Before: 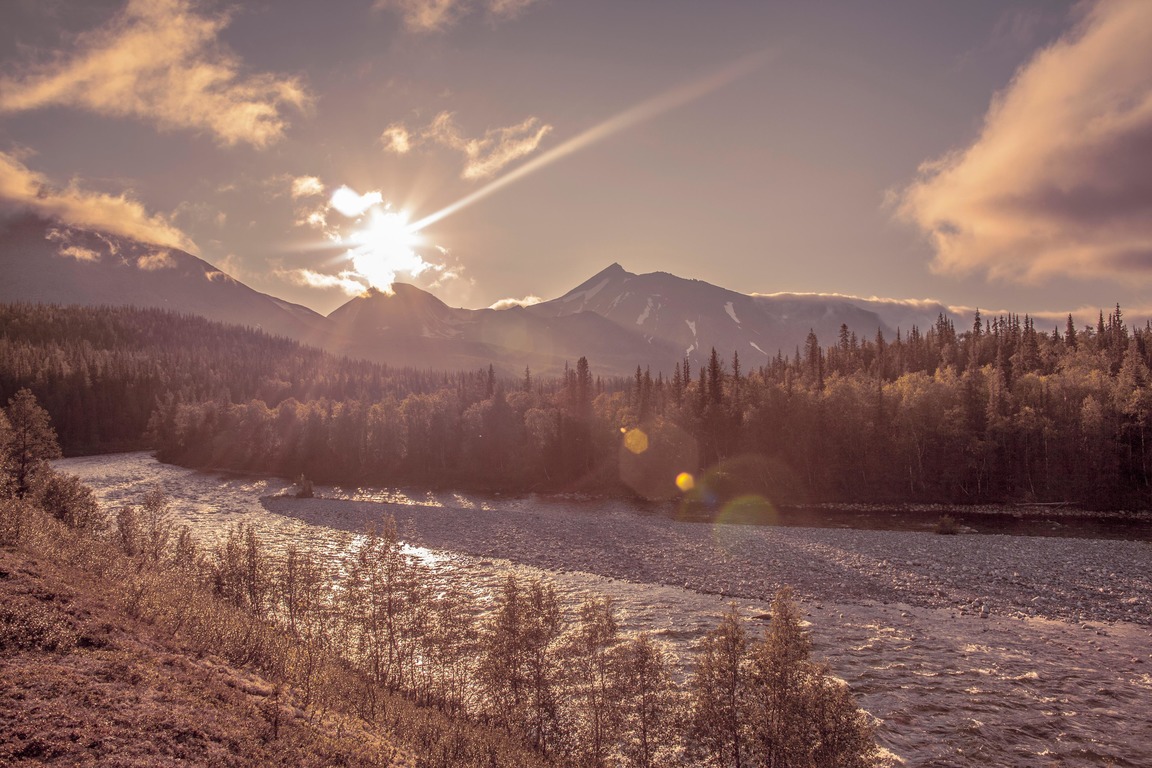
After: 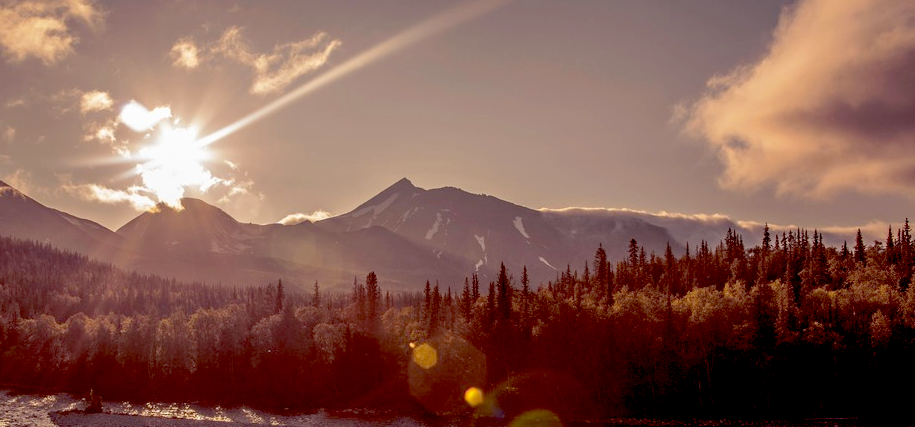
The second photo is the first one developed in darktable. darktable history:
crop: left 18.38%, top 11.092%, right 2.134%, bottom 33.217%
exposure: black level correction 0.056, compensate highlight preservation false
